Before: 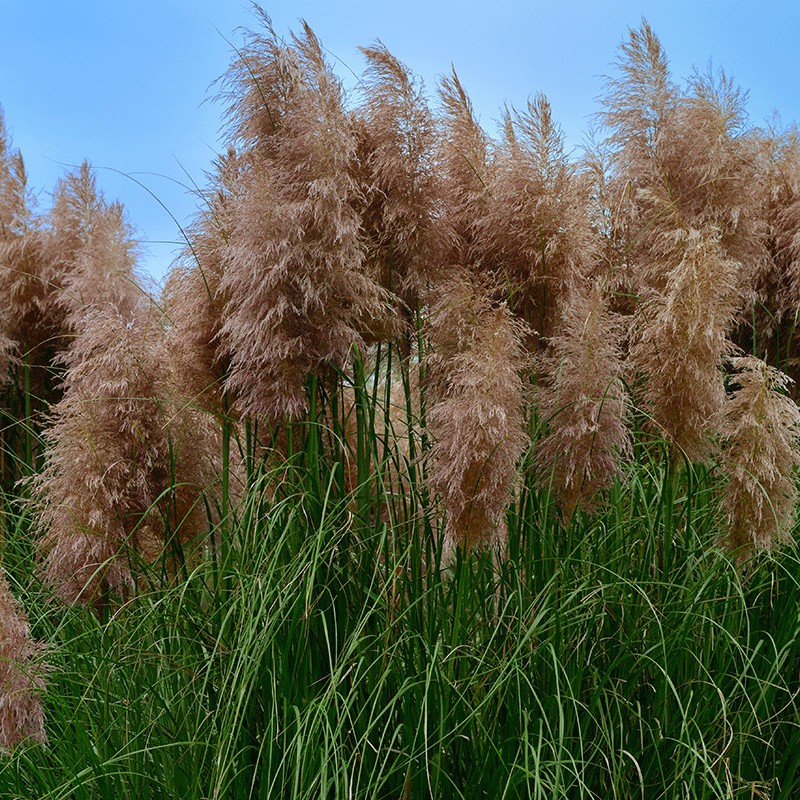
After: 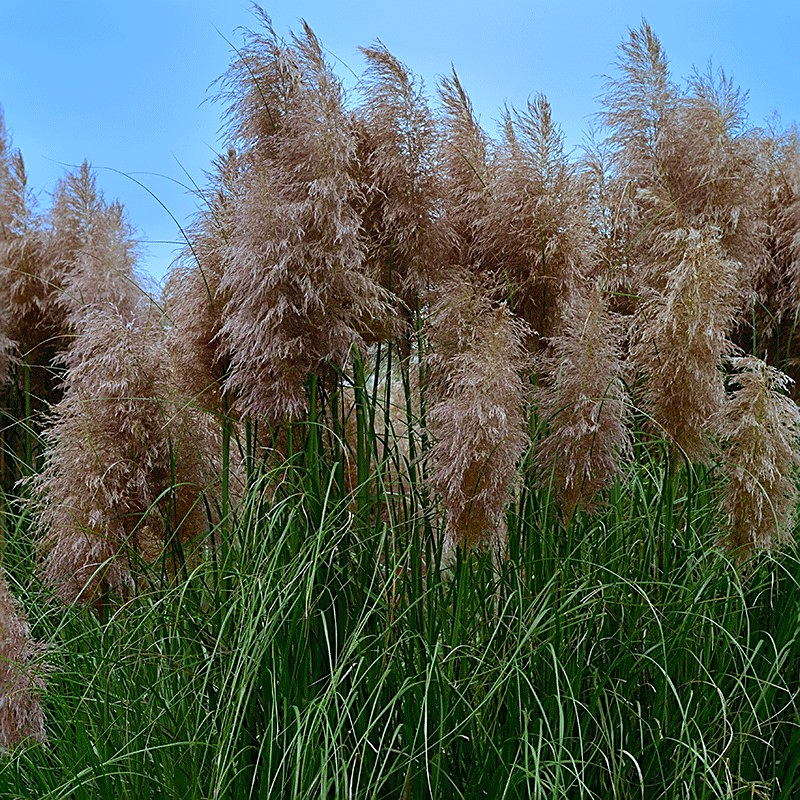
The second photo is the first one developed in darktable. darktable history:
white balance: red 0.924, blue 1.095
sharpen: on, module defaults
